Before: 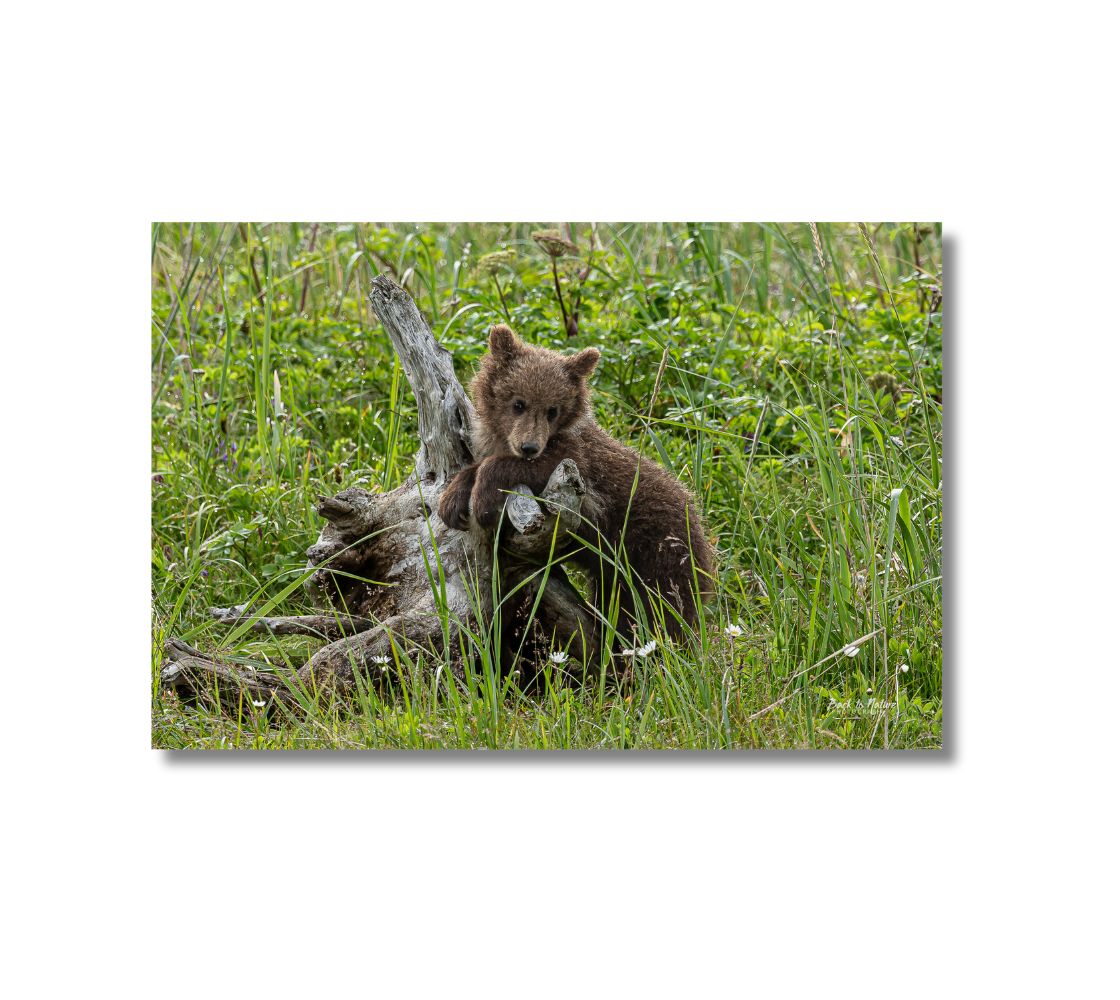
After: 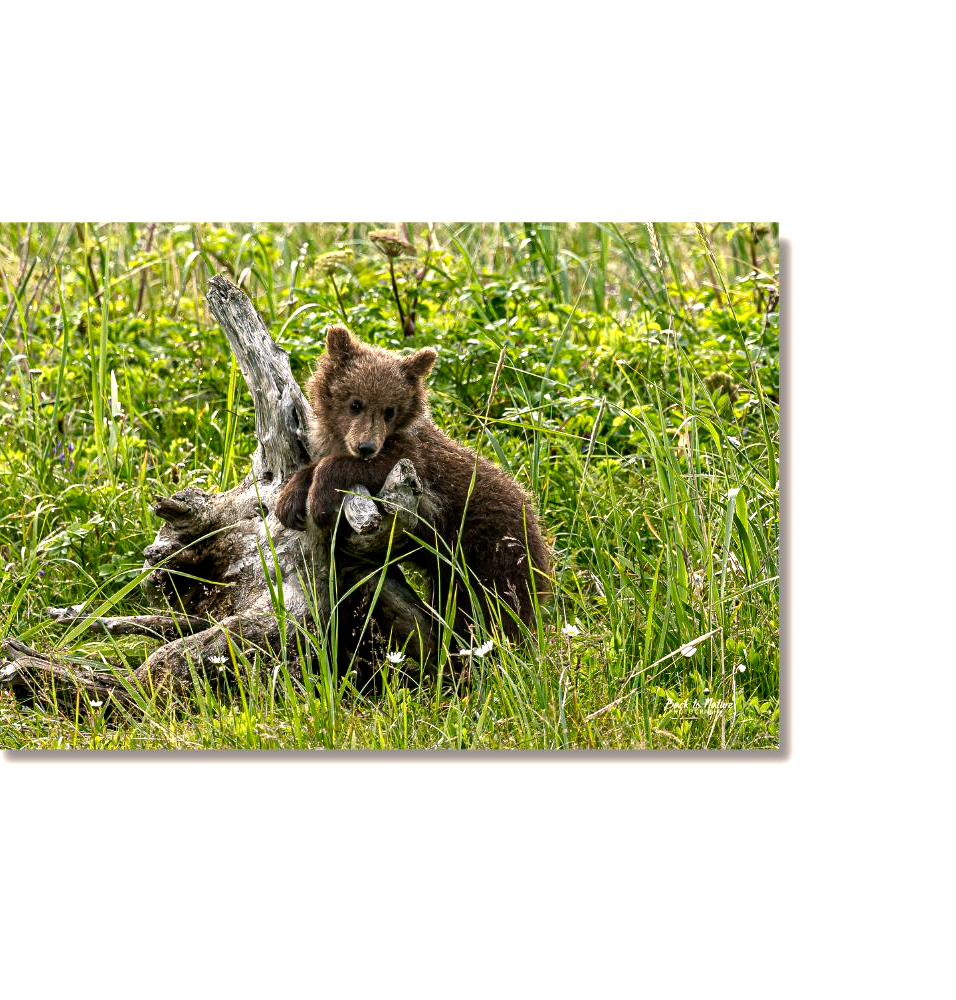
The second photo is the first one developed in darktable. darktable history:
exposure: exposure 0.2 EV, compensate highlight preservation false
color balance rgb: shadows lift › chroma 2%, shadows lift › hue 185.64°, power › luminance 1.48%, highlights gain › chroma 3%, highlights gain › hue 54.51°, global offset › luminance -0.4%, perceptual saturation grading › highlights -18.47%, perceptual saturation grading › mid-tones 6.62%, perceptual saturation grading › shadows 28.22%, perceptual brilliance grading › highlights 15.68%, perceptual brilliance grading › shadows -14.29%, global vibrance 25.96%, contrast 6.45%
crop and rotate: left 14.584%
